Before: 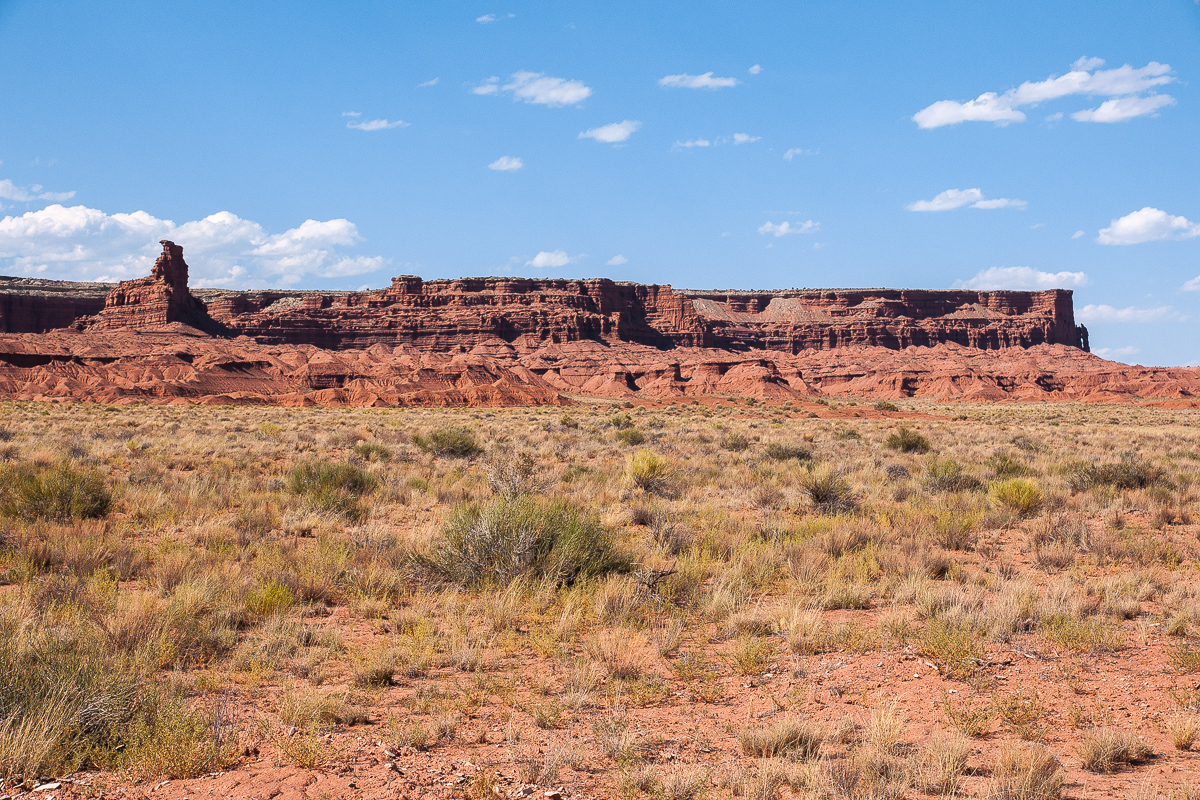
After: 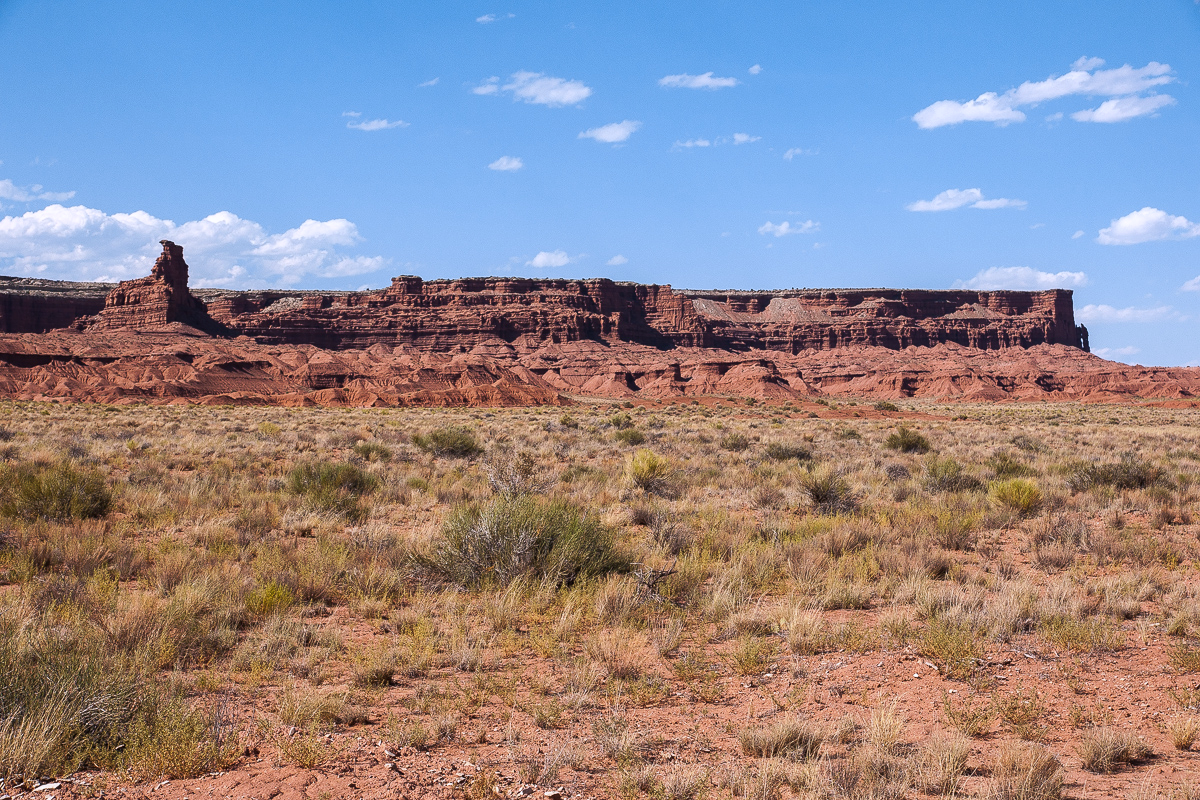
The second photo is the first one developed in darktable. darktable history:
tone curve: curves: ch0 [(0, 0) (0.405, 0.351) (1, 1)]
white balance: red 0.984, blue 1.059
